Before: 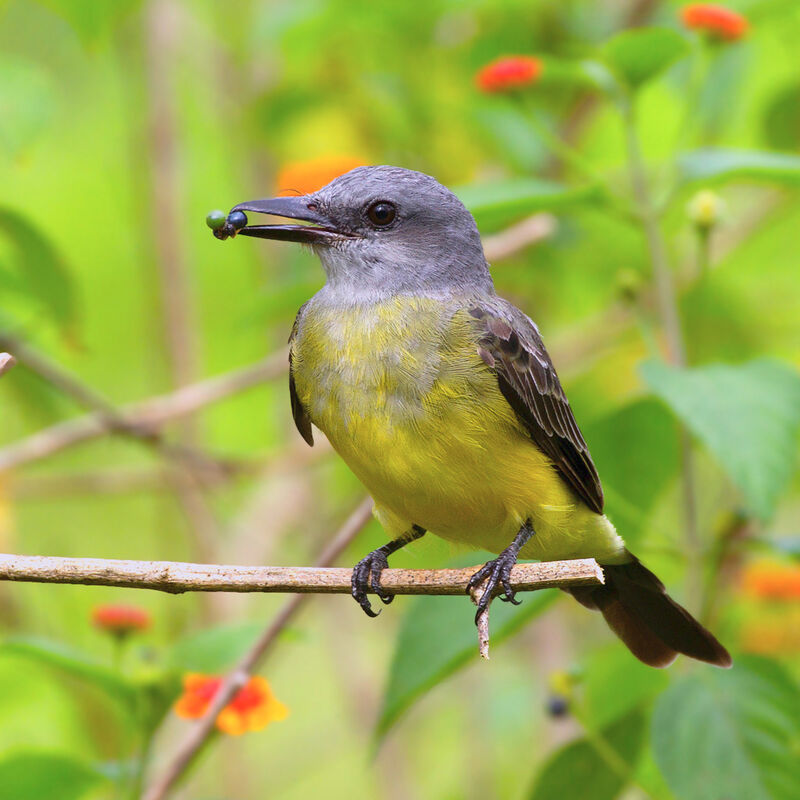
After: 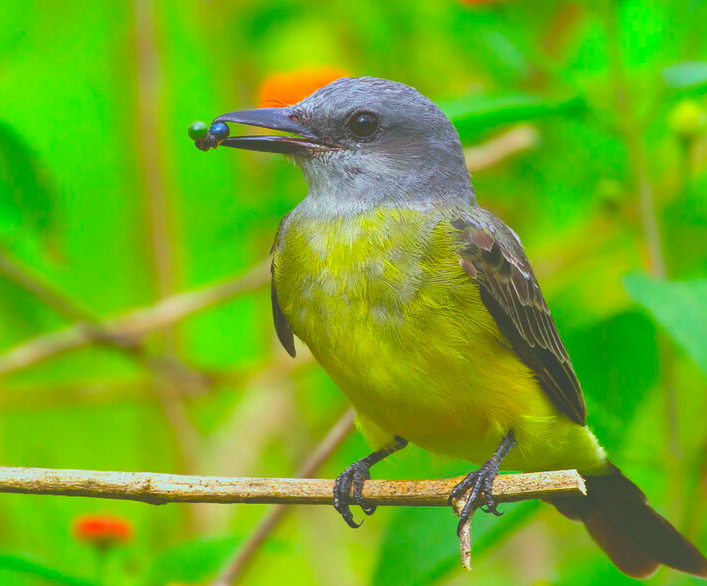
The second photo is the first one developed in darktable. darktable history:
color correction: highlights a* -10.85, highlights b* 9.96, saturation 1.72
crop and rotate: left 2.344%, top 11.184%, right 9.263%, bottom 15.488%
exposure: black level correction -0.042, exposure 0.065 EV, compensate exposure bias true, compensate highlight preservation false
shadows and highlights: on, module defaults
